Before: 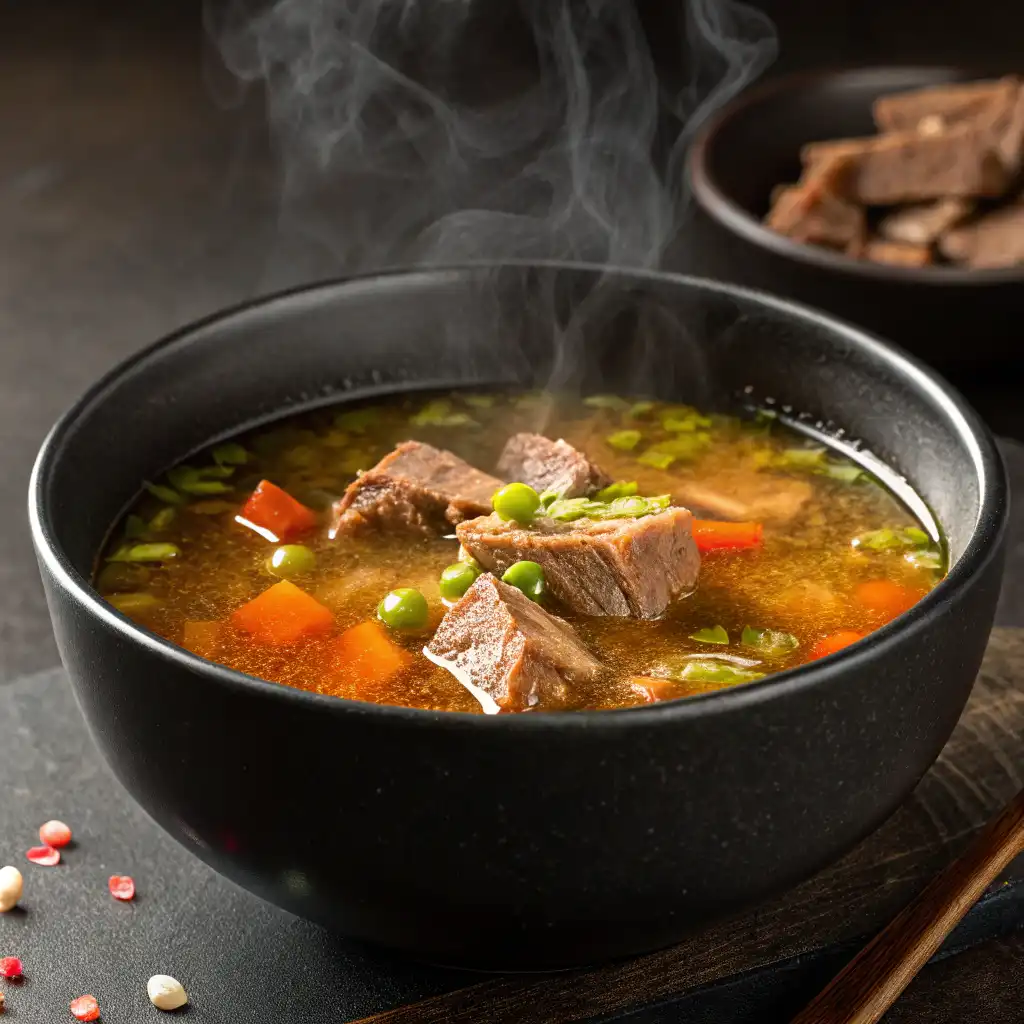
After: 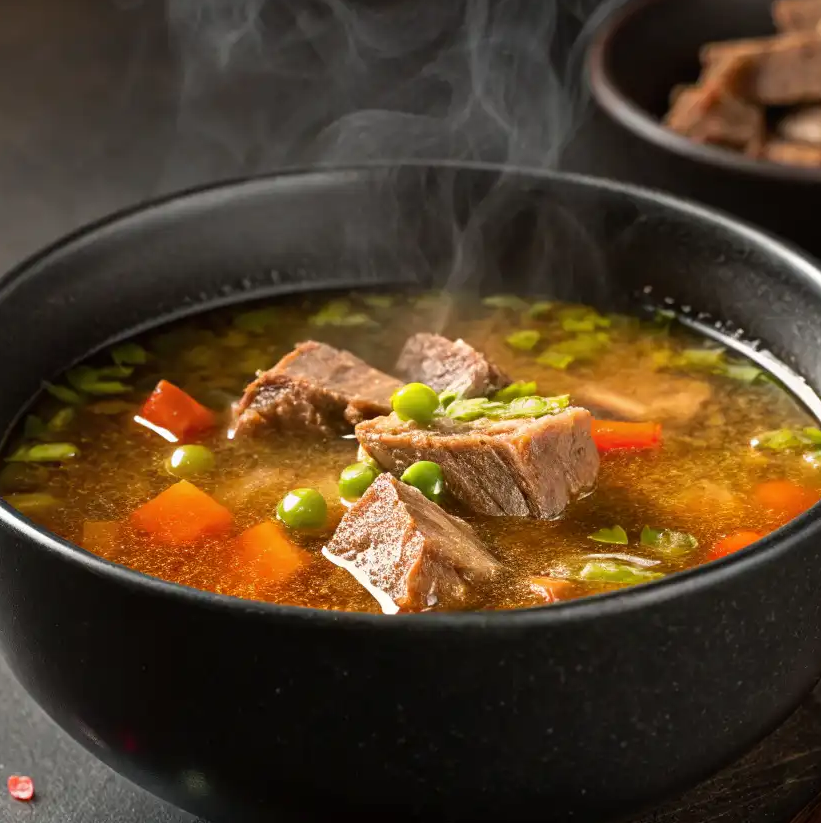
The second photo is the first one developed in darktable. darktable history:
crop and rotate: left 9.943%, top 9.815%, right 9.847%, bottom 9.735%
color zones: curves: ch0 [(0, 0.5) (0.143, 0.5) (0.286, 0.5) (0.429, 0.5) (0.571, 0.5) (0.714, 0.476) (0.857, 0.5) (1, 0.5)]; ch2 [(0, 0.5) (0.143, 0.5) (0.286, 0.5) (0.429, 0.5) (0.571, 0.5) (0.714, 0.487) (0.857, 0.5) (1, 0.5)]
